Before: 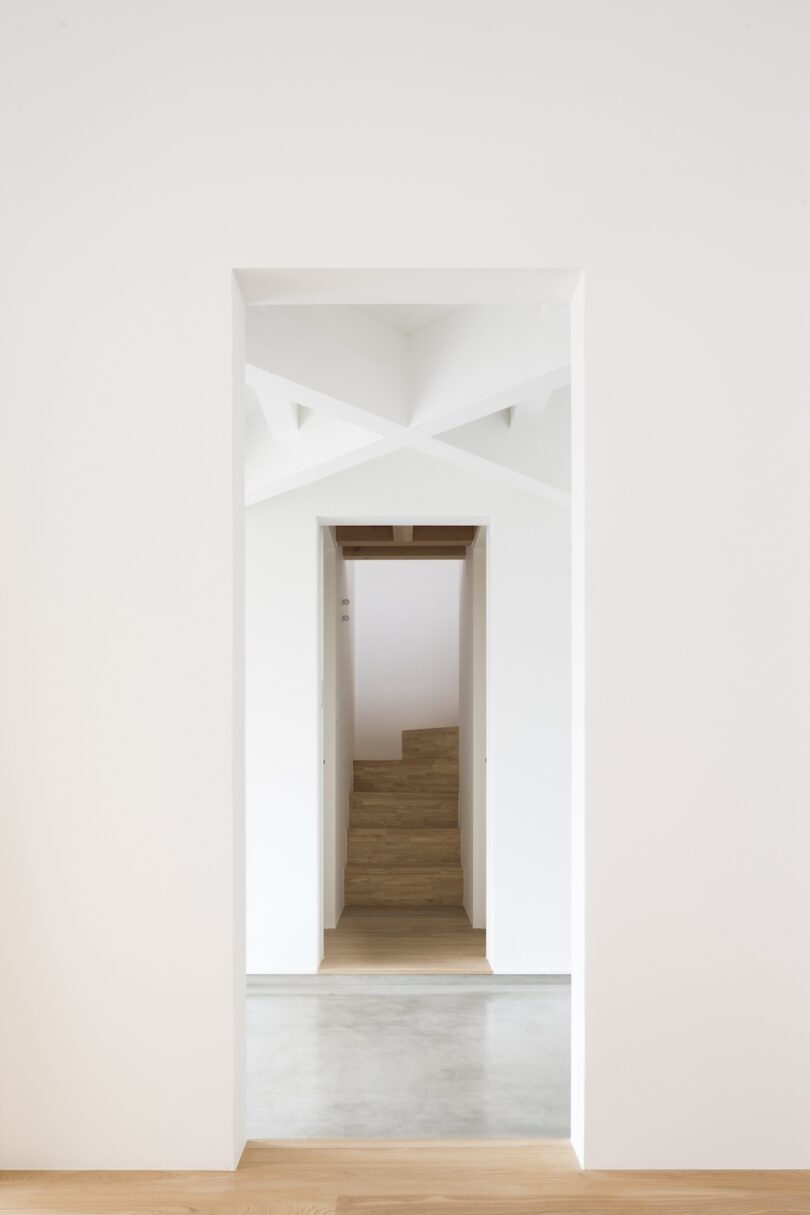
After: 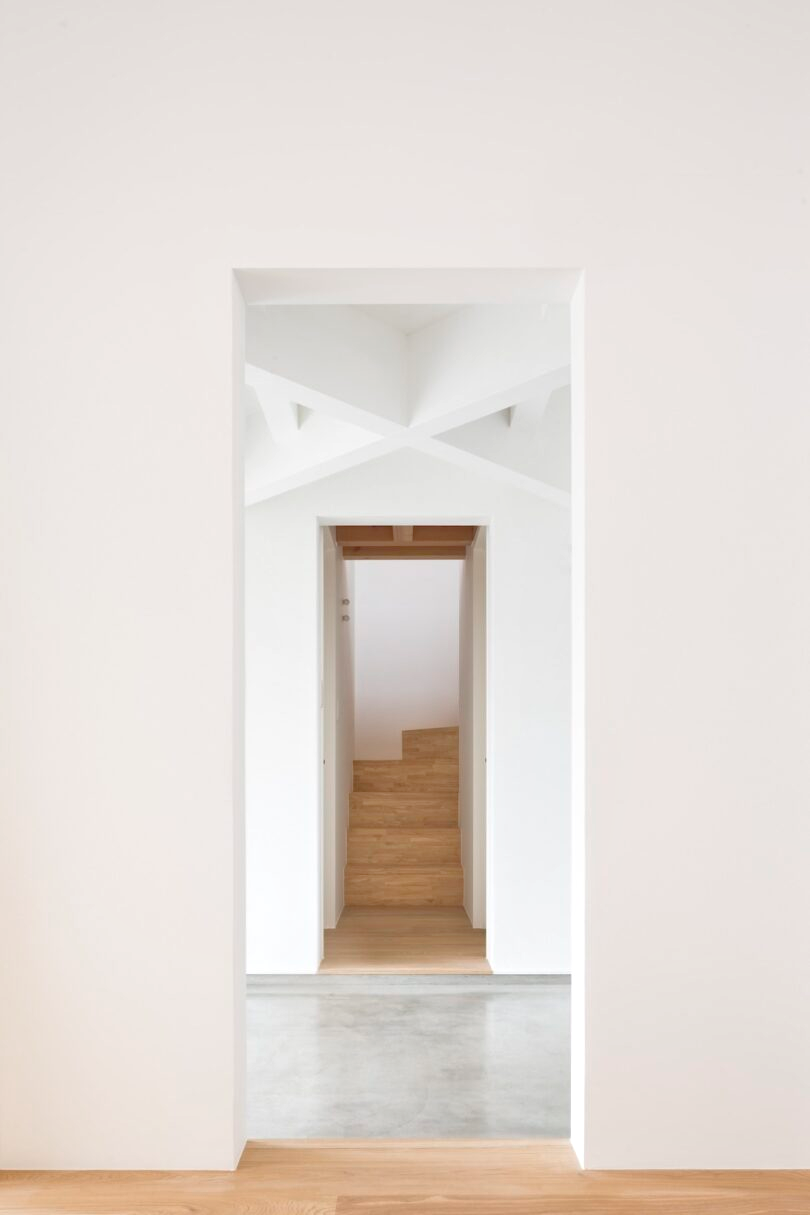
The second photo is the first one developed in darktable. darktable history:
tone equalizer: -7 EV 0.15 EV, -6 EV 0.6 EV, -5 EV 1.15 EV, -4 EV 1.33 EV, -3 EV 1.15 EV, -2 EV 0.6 EV, -1 EV 0.15 EV, mask exposure compensation -0.5 EV
local contrast: highlights 100%, shadows 100%, detail 120%, midtone range 0.2
